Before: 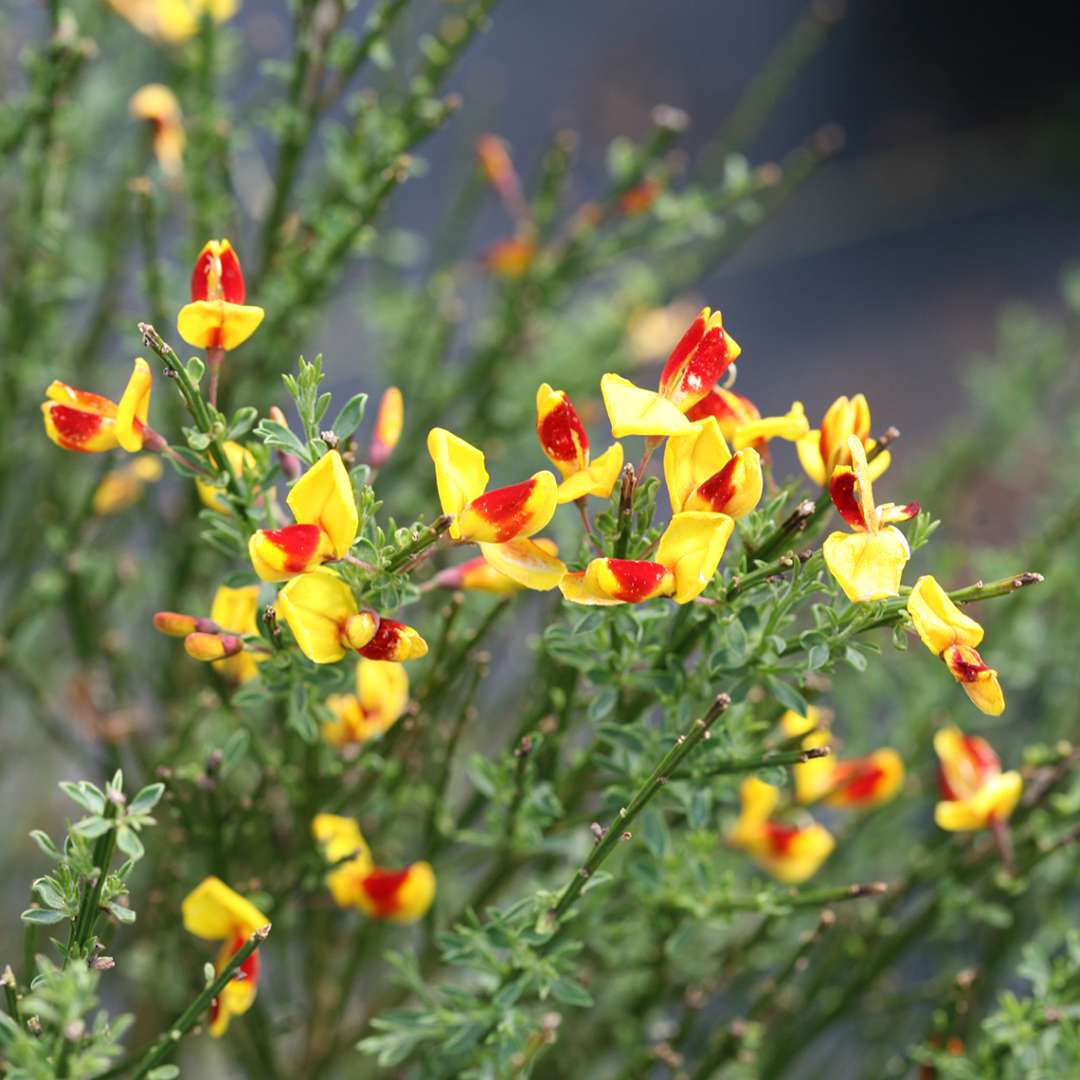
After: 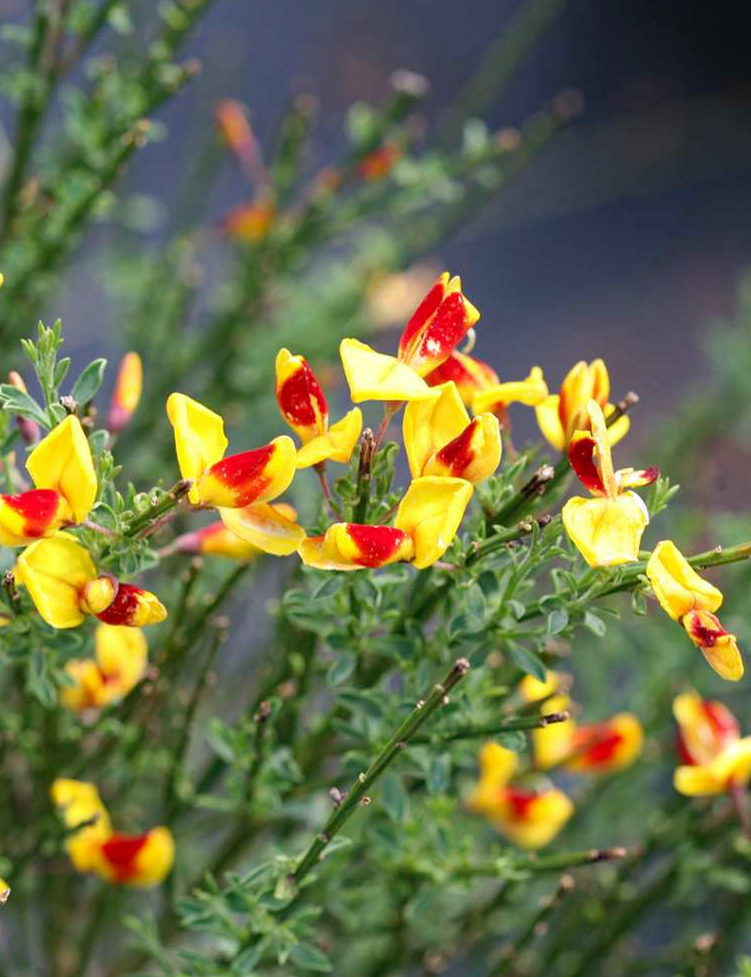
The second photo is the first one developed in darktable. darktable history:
crop and rotate: left 24.188%, top 3.409%, right 6.238%, bottom 6.079%
haze removal: compatibility mode true, adaptive false
local contrast: mode bilateral grid, contrast 99, coarseness 100, detail 95%, midtone range 0.2
